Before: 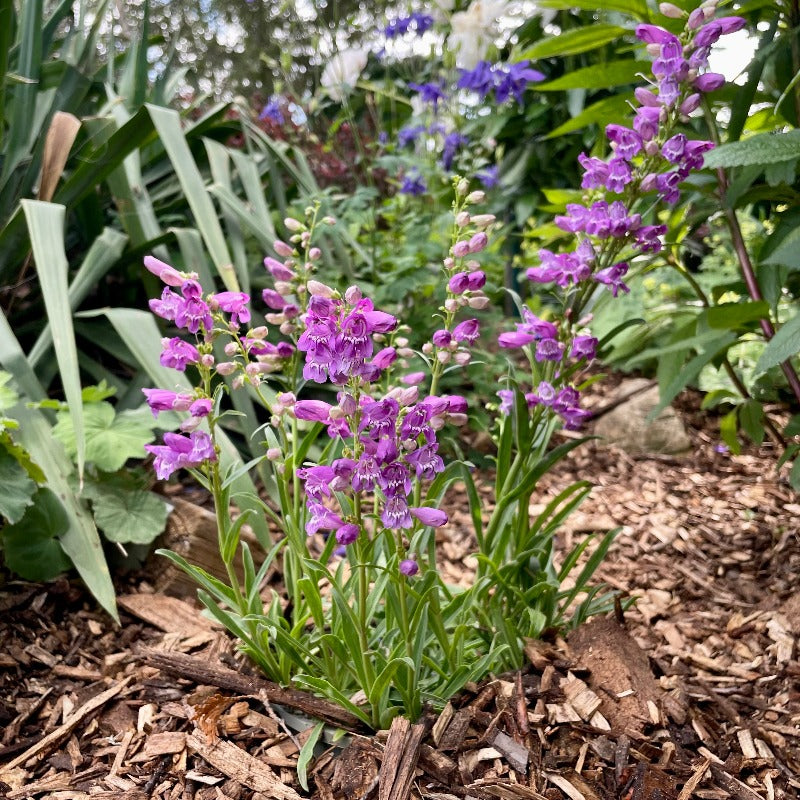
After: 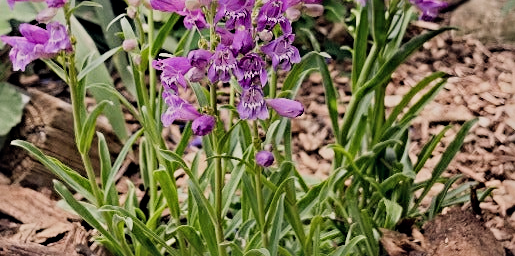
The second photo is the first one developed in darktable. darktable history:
filmic rgb: black relative exposure -7.32 EV, white relative exposure 5.09 EV, hardness 3.2
crop: left 18.091%, top 51.13%, right 17.525%, bottom 16.85%
sharpen: radius 4
color balance rgb: shadows lift › hue 87.51°, highlights gain › chroma 1.62%, highlights gain › hue 55.1°, global offset › chroma 0.06%, global offset › hue 253.66°, linear chroma grading › global chroma 0.5%
